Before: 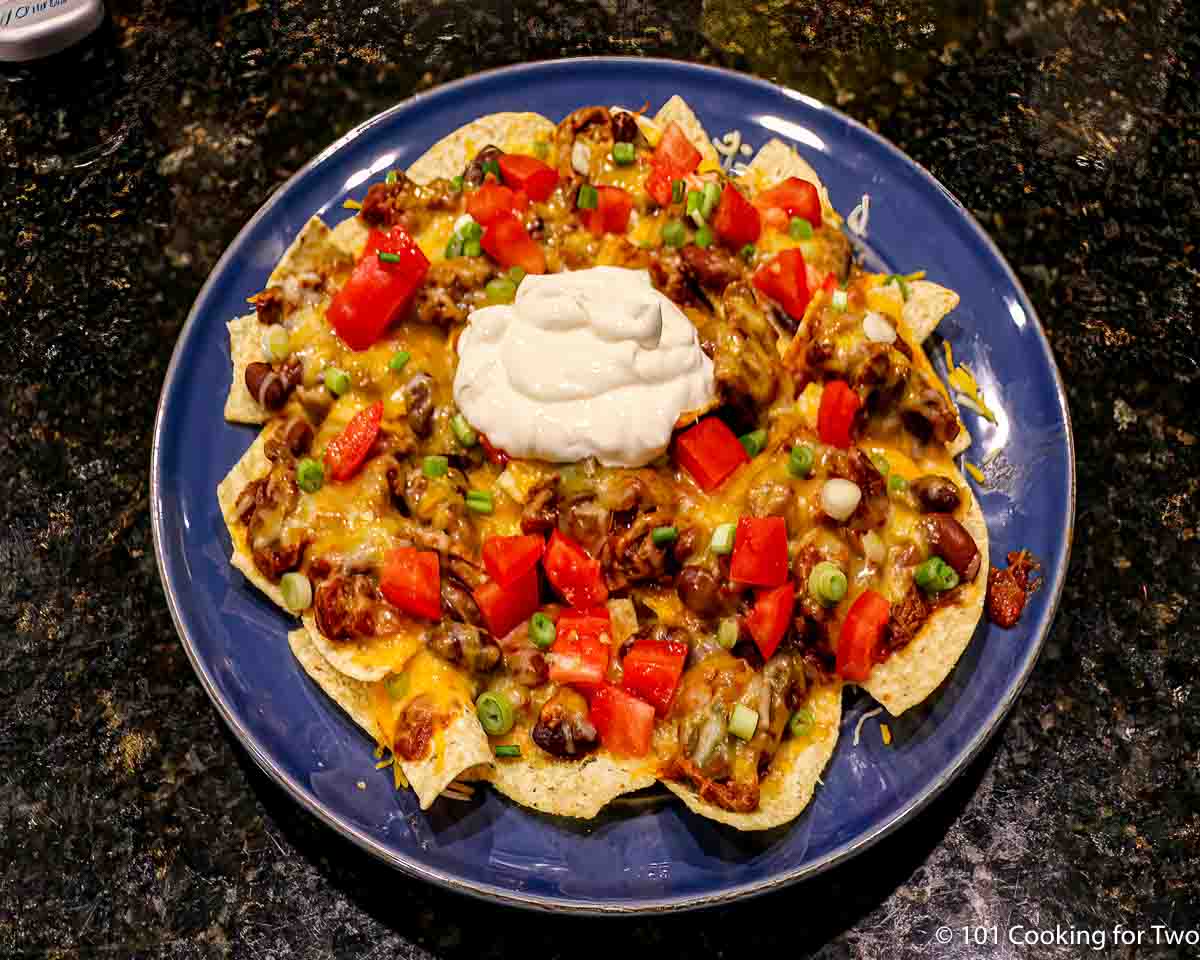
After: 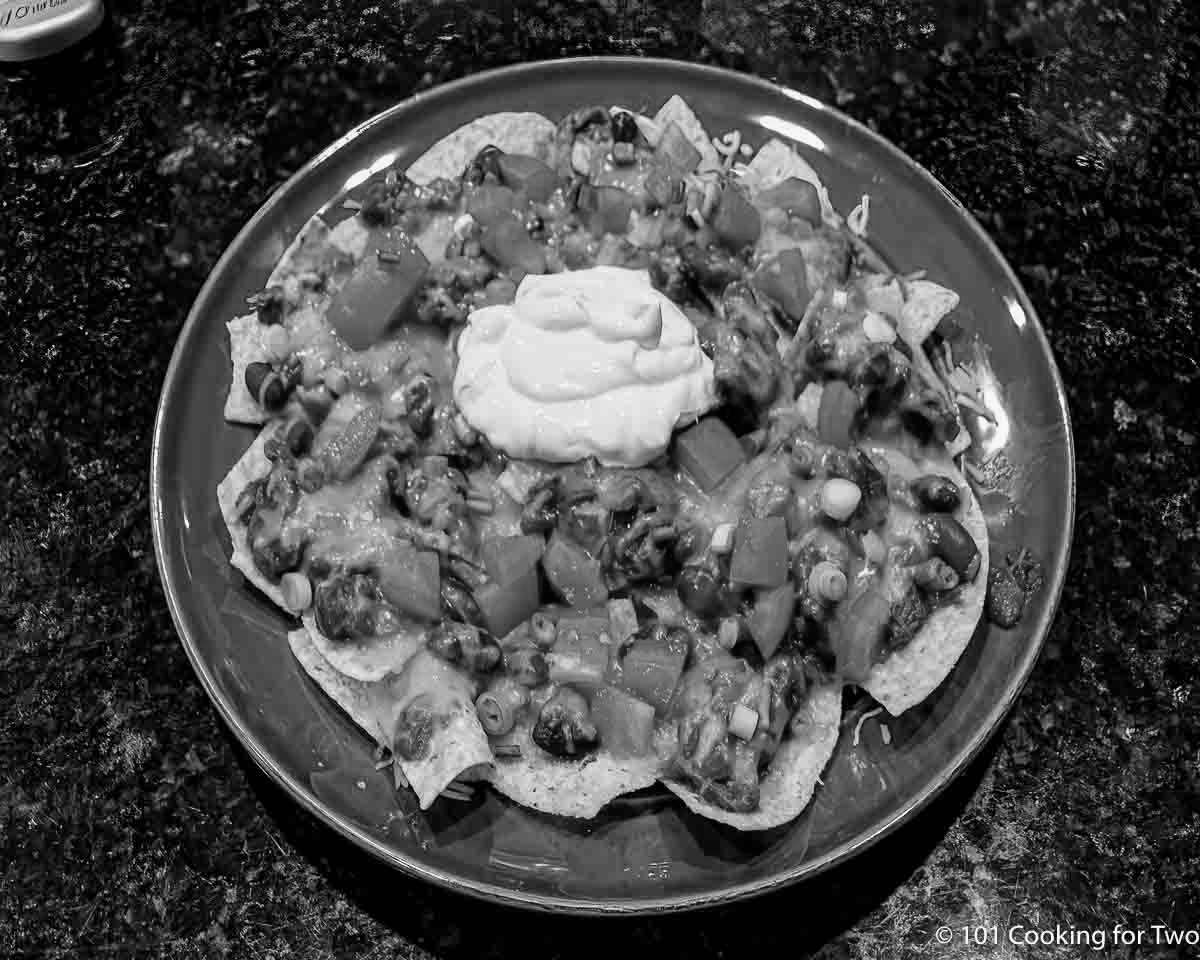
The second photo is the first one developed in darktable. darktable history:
color calibration: output gray [0.267, 0.423, 0.261, 0], illuminant same as pipeline (D50), adaptation none (bypass), x 0.333, y 0.334, temperature 5023.98 K
